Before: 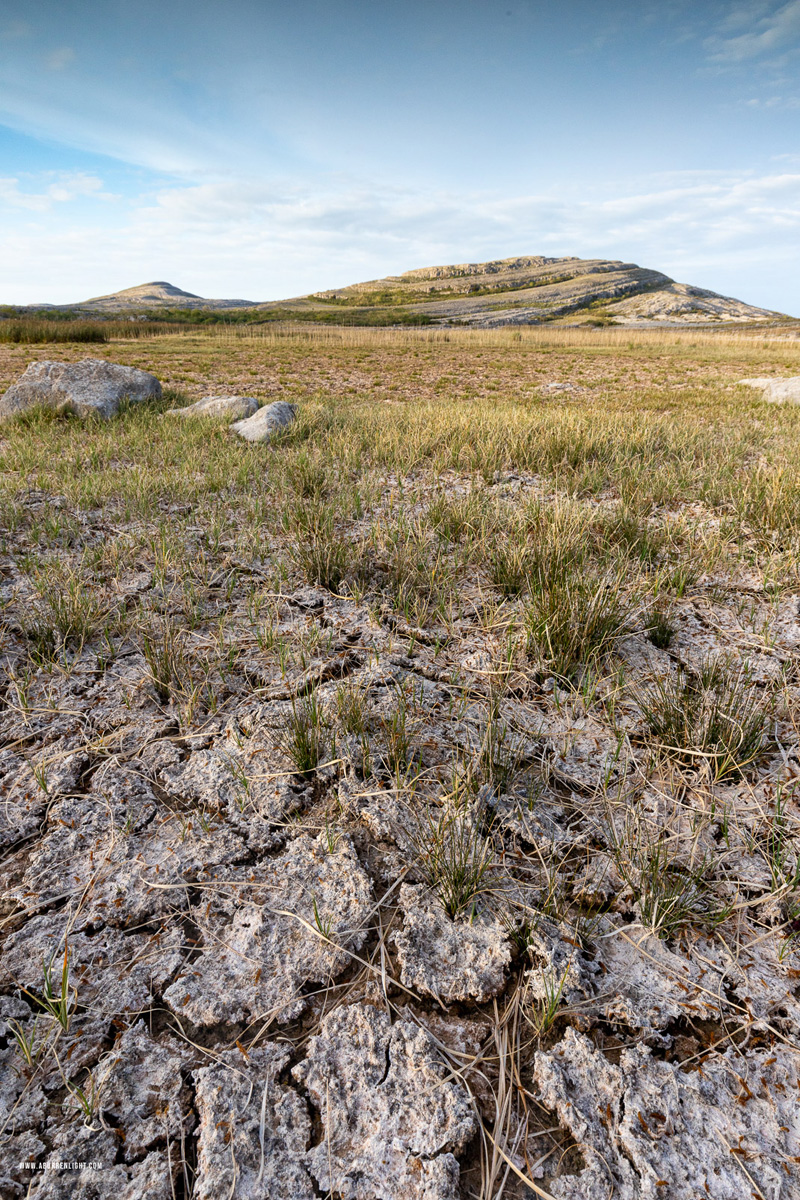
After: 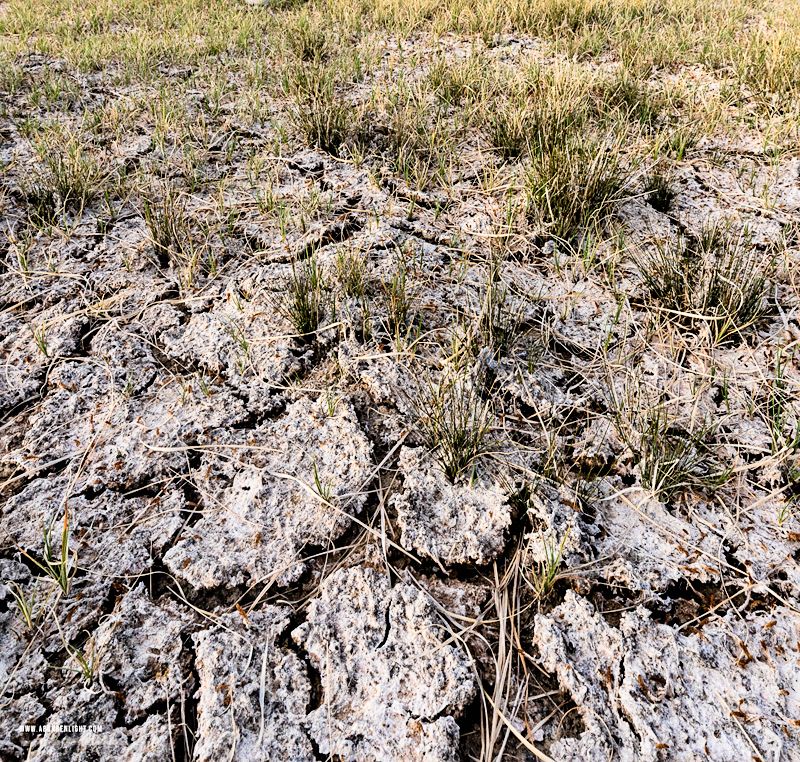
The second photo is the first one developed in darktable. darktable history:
contrast brightness saturation: contrast 0.15, brightness 0.05
exposure: exposure -0.116 EV, compensate exposure bias true, compensate highlight preservation false
sharpen: amount 0.2
filmic rgb: black relative exposure -5 EV, white relative exposure 3.5 EV, hardness 3.19, contrast 1.2, highlights saturation mix -50%
crop and rotate: top 36.435%
